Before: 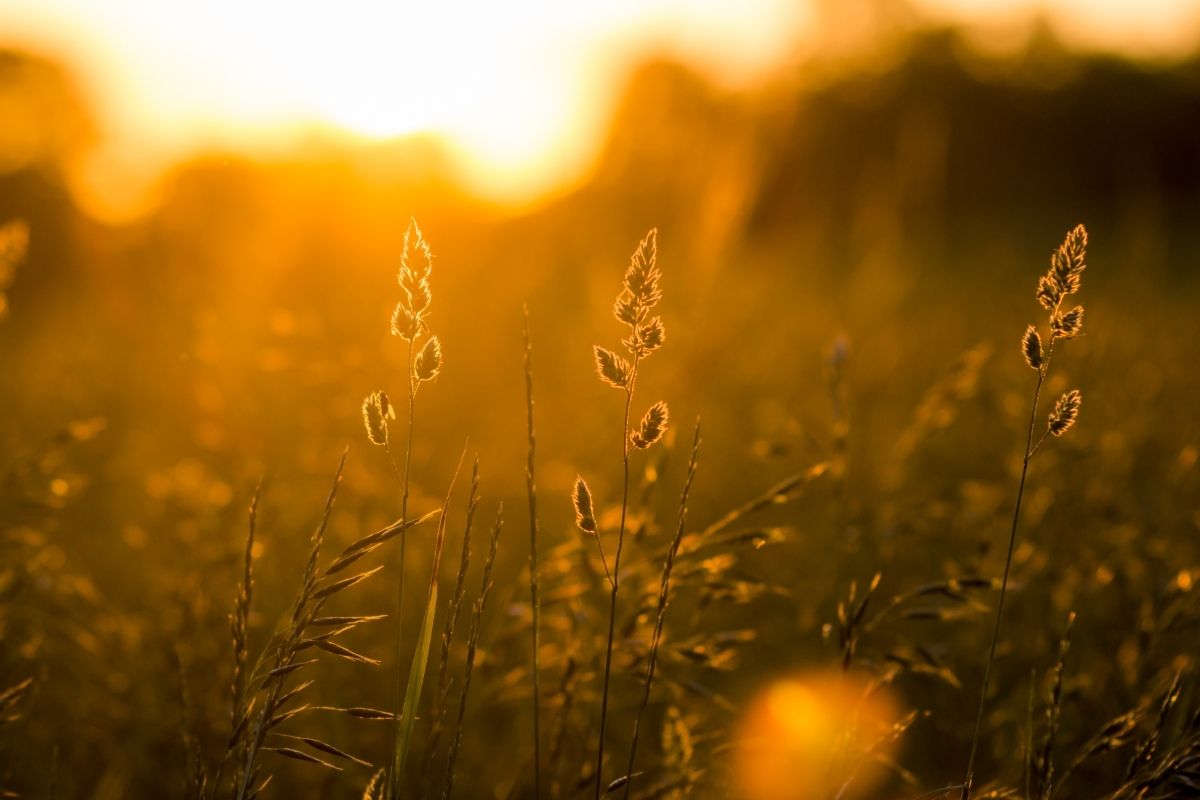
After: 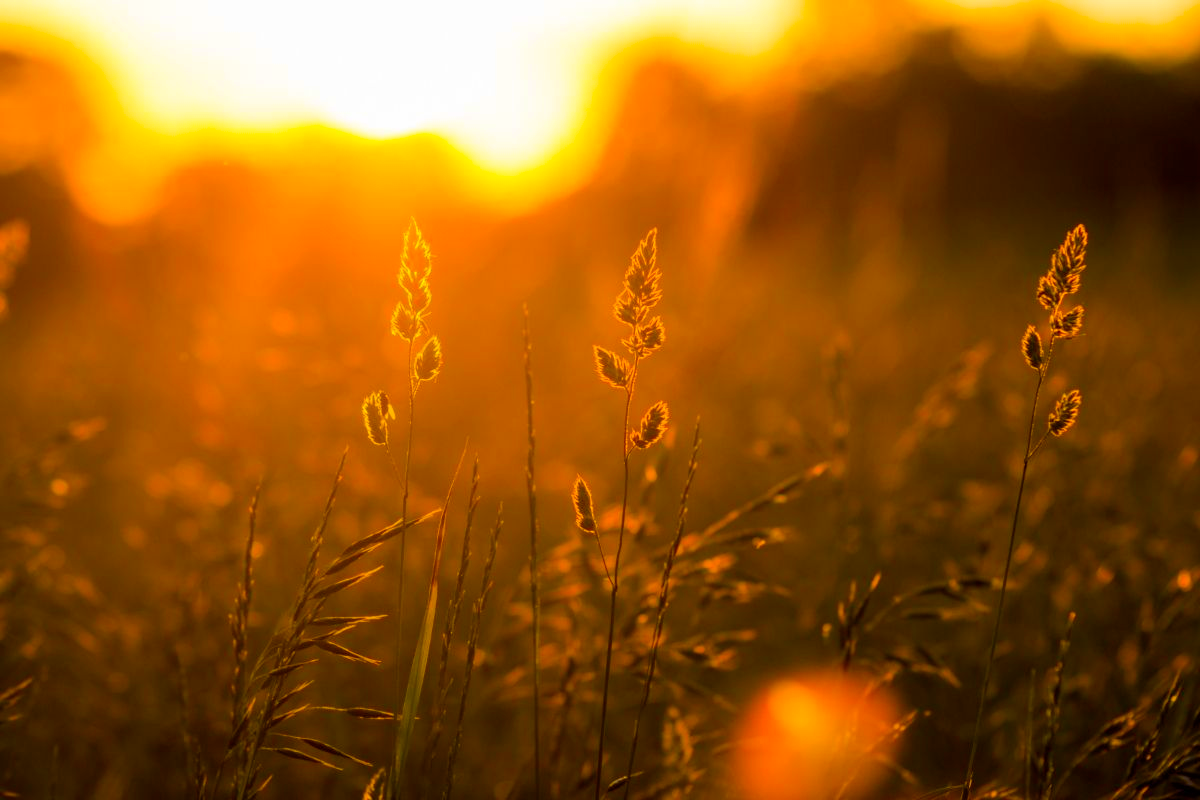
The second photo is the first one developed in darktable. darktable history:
color balance rgb: linear chroma grading › global chroma 15%, perceptual saturation grading › global saturation 30%
color correction: saturation 1.34
color zones: curves: ch0 [(0, 0.5) (0.143, 0.5) (0.286, 0.5) (0.429, 0.5) (0.571, 0.5) (0.714, 0.476) (0.857, 0.5) (1, 0.5)]; ch2 [(0, 0.5) (0.143, 0.5) (0.286, 0.5) (0.429, 0.5) (0.571, 0.5) (0.714, 0.487) (0.857, 0.5) (1, 0.5)]
